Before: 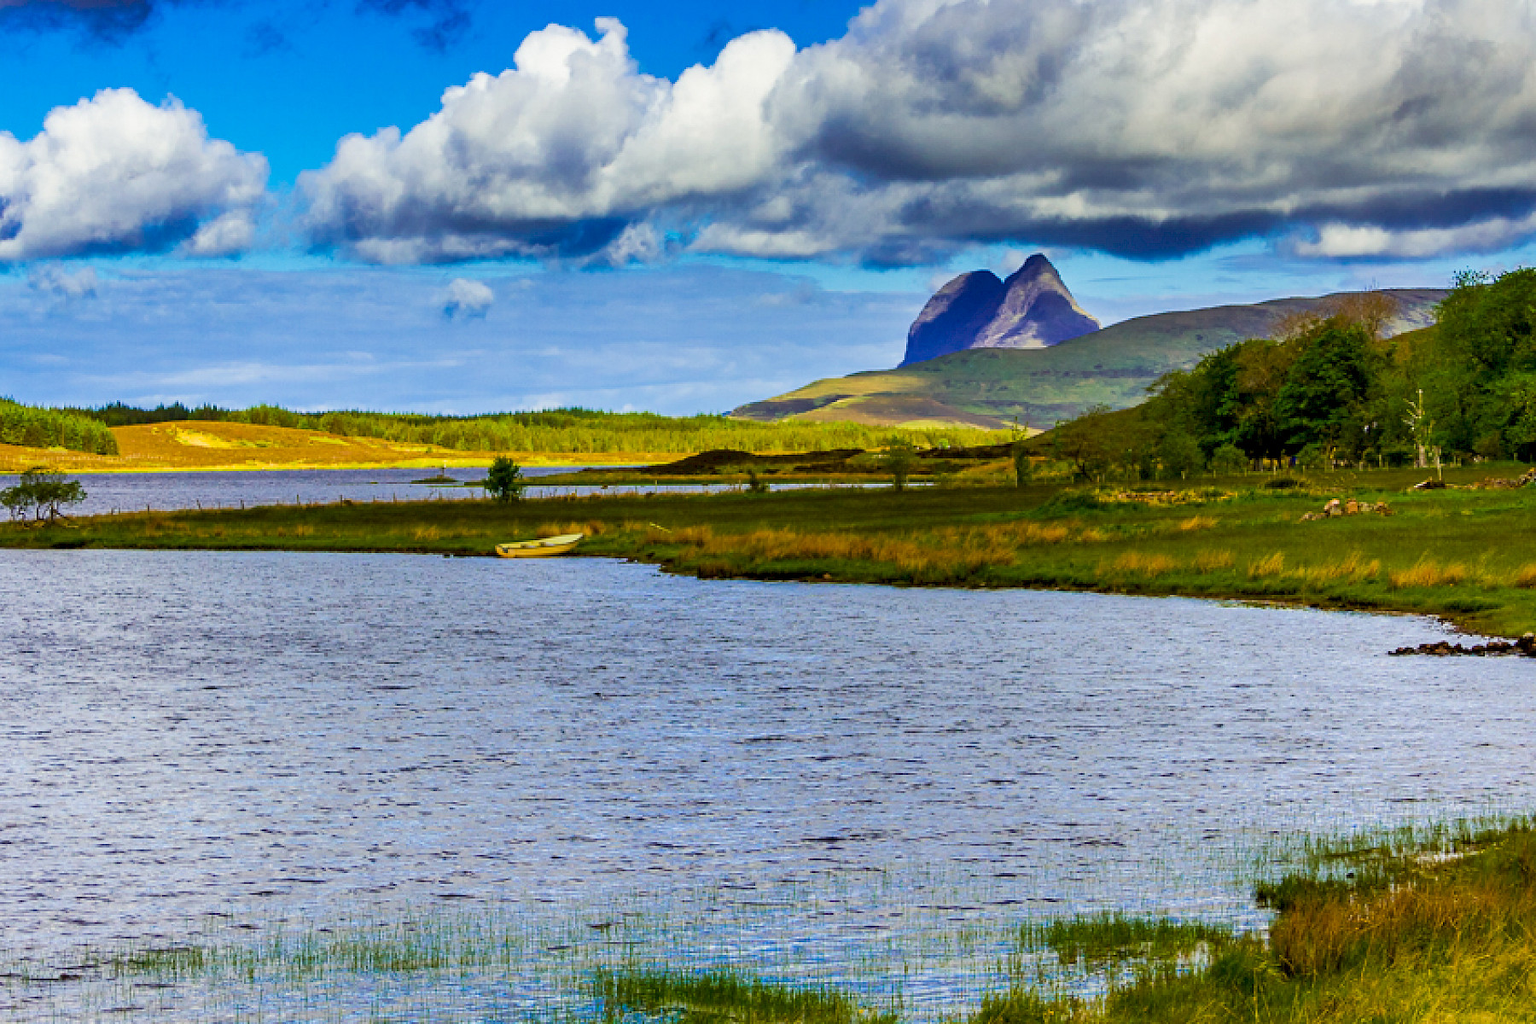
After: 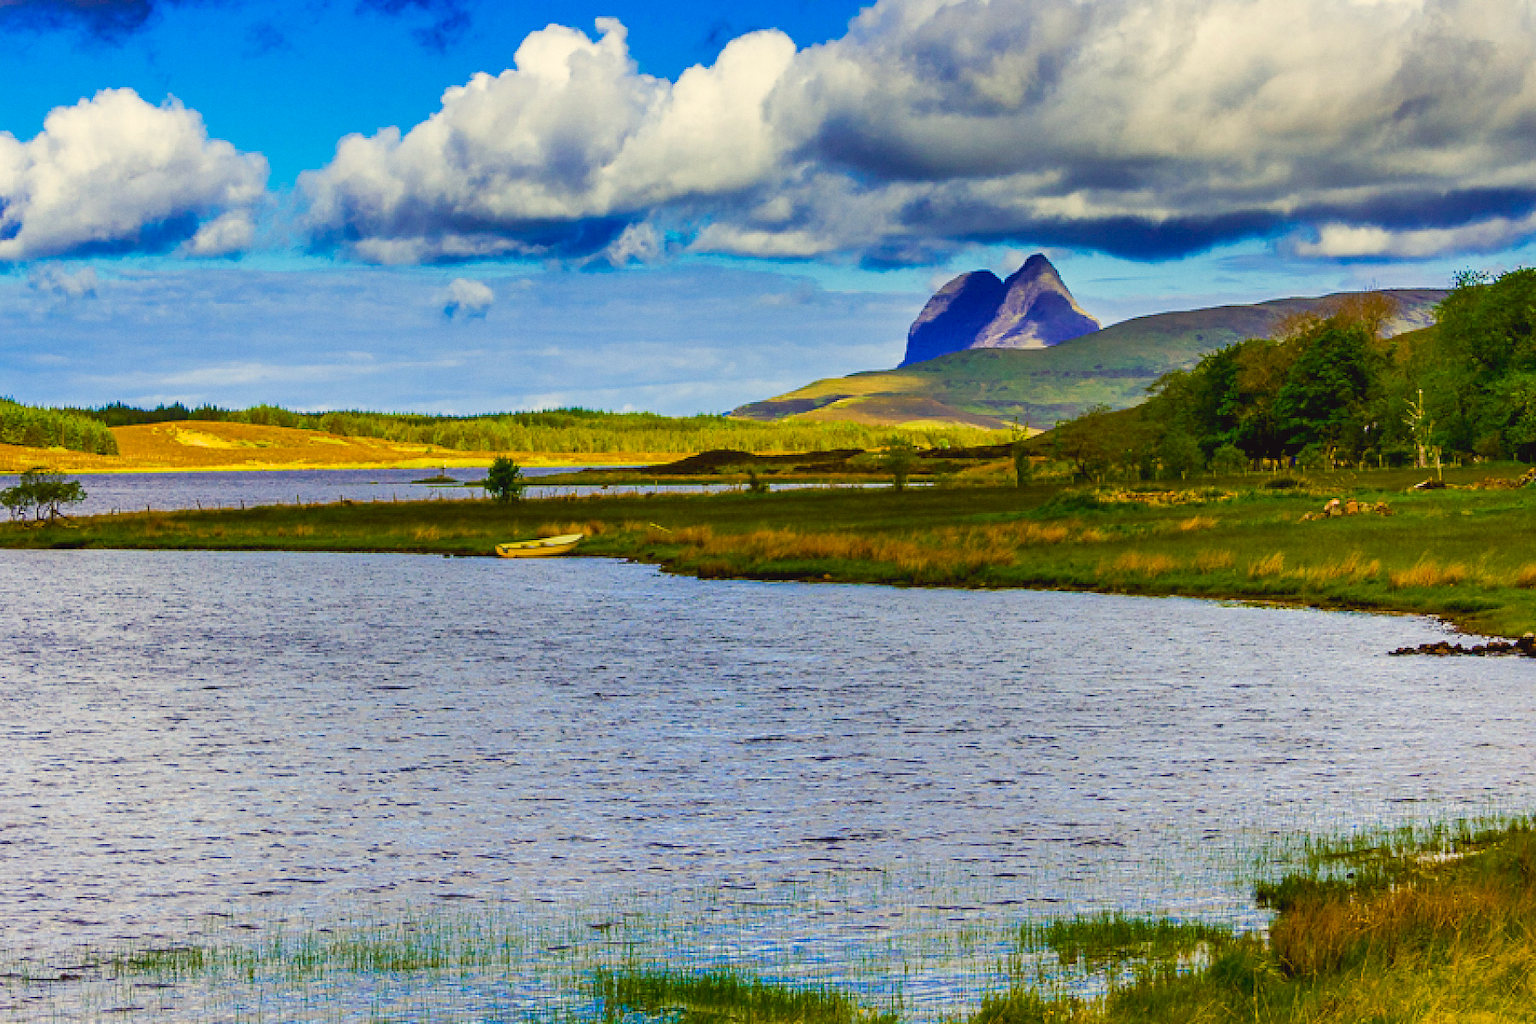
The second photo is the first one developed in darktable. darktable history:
grain: coarseness 0.09 ISO, strength 10%
color balance rgb: shadows lift › chroma 2%, shadows lift › hue 219.6°, power › hue 313.2°, highlights gain › chroma 3%, highlights gain › hue 75.6°, global offset › luminance 0.5%, perceptual saturation grading › global saturation 15.33%, perceptual saturation grading › highlights -19.33%, perceptual saturation grading › shadows 20%, global vibrance 20%
color correction: highlights a* -0.95, highlights b* 4.5, shadows a* 3.55
